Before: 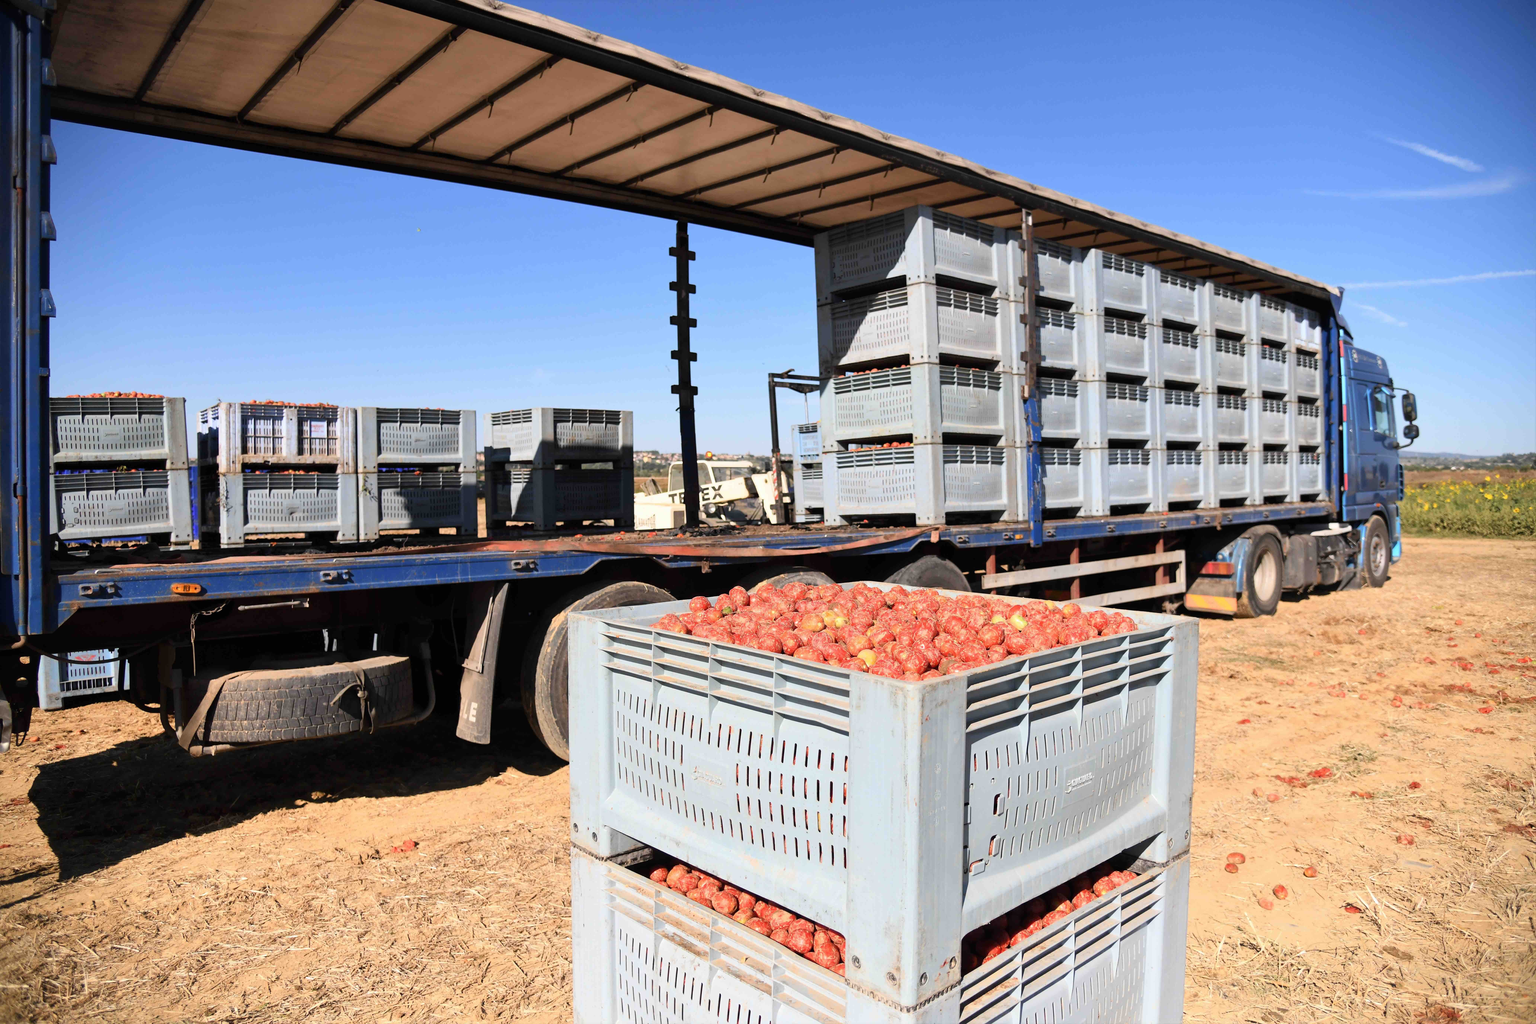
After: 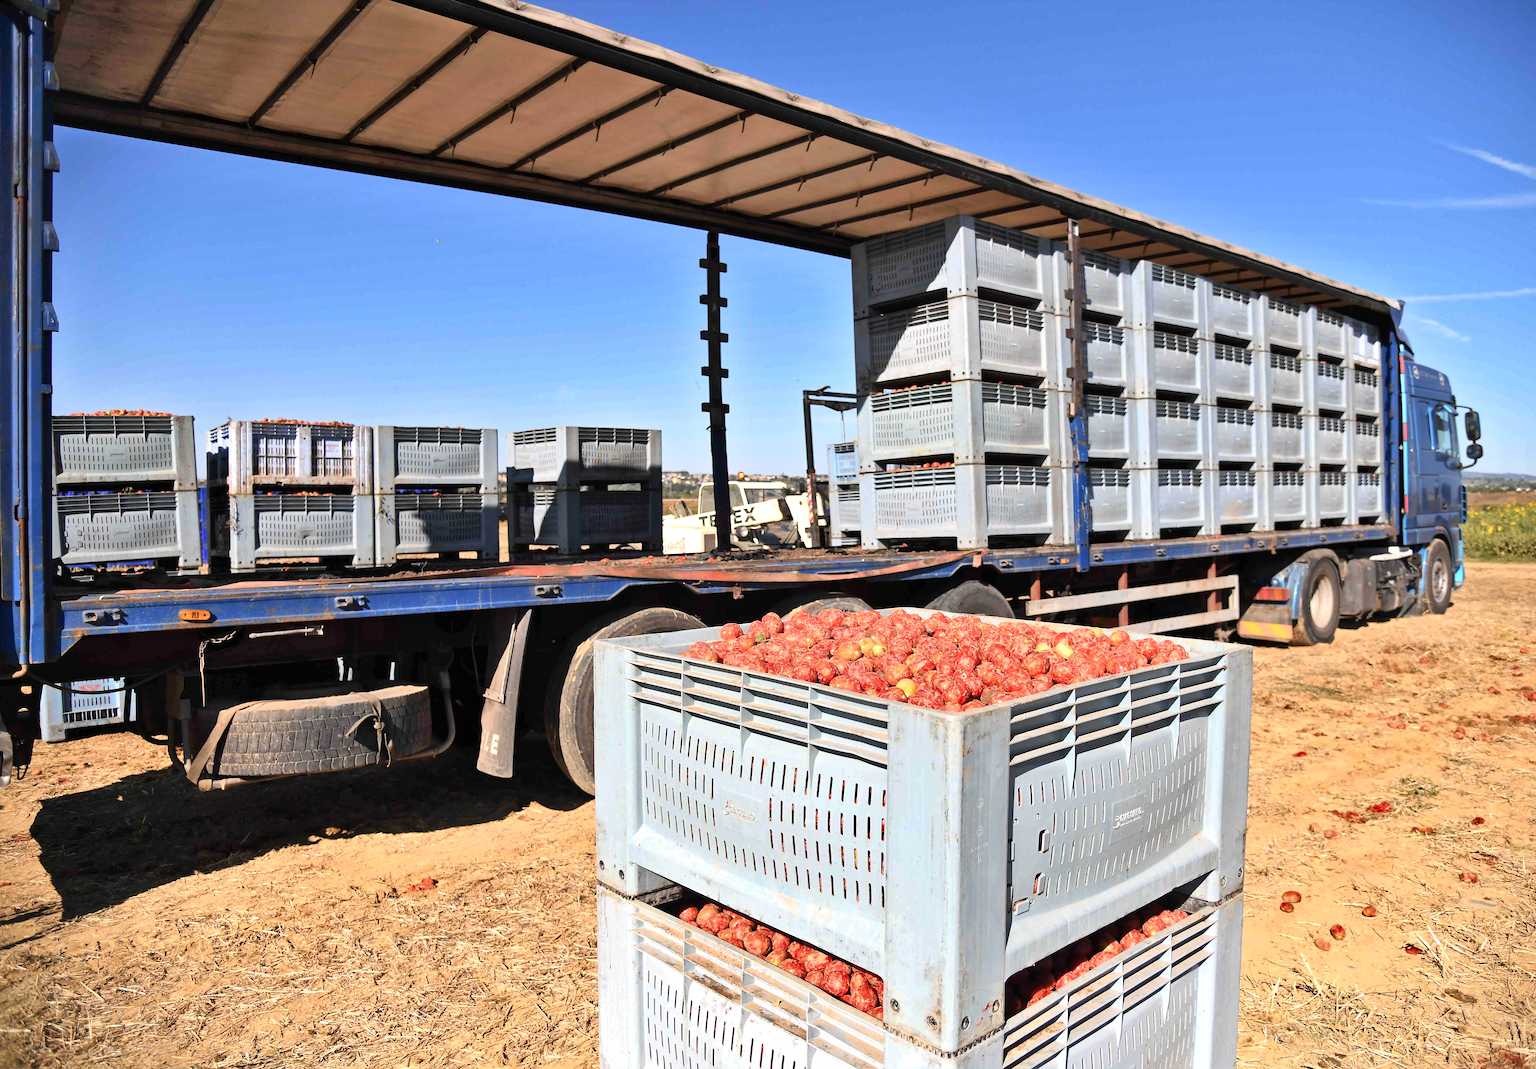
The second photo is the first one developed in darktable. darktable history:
exposure: exposure 0.233 EV, compensate highlight preservation false
shadows and highlights: low approximation 0.01, soften with gaussian
crop: right 4.275%, bottom 0.047%
sharpen: on, module defaults
